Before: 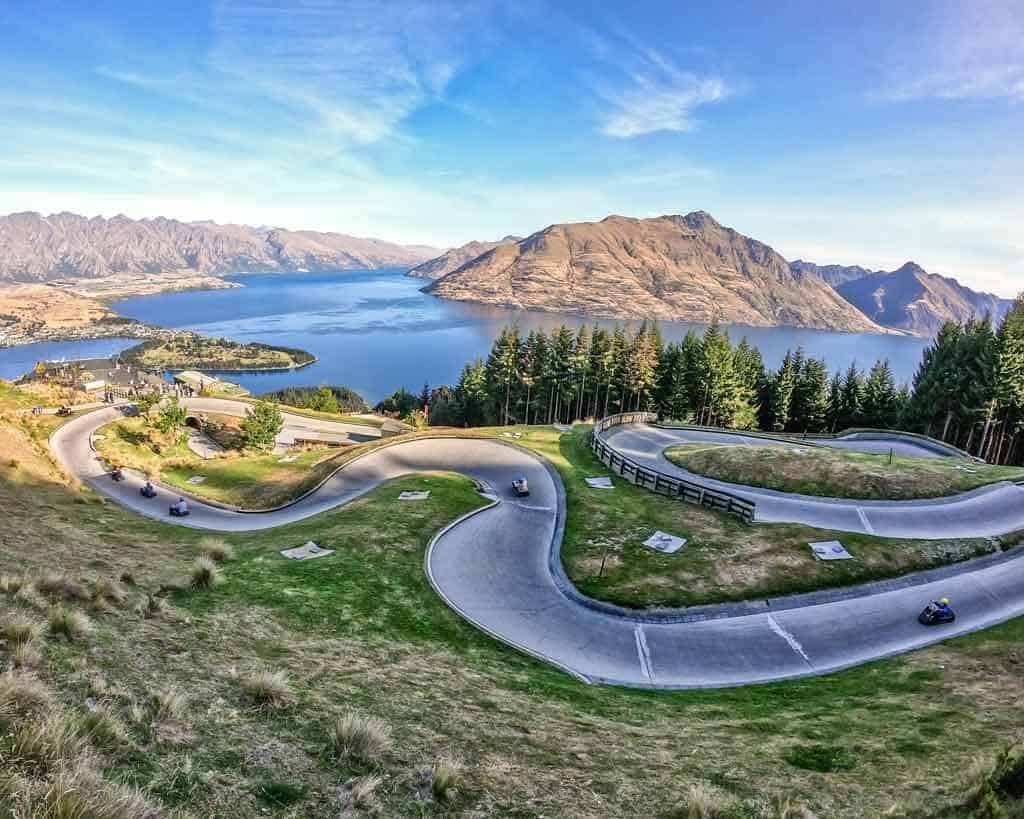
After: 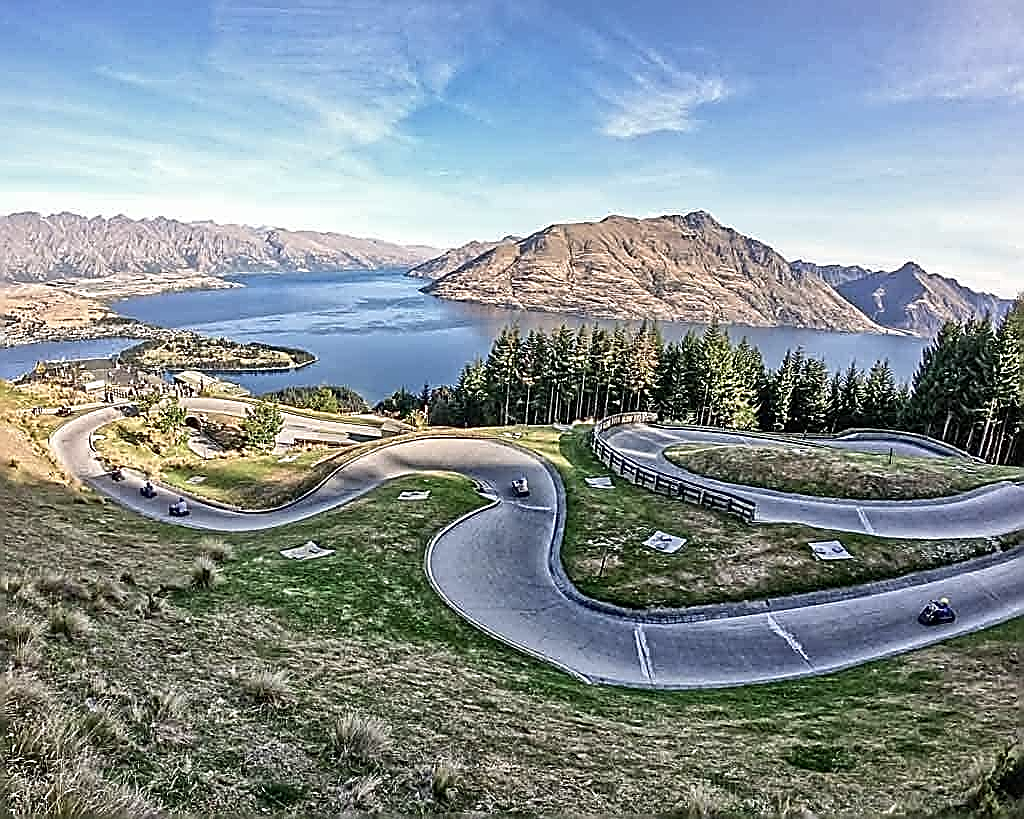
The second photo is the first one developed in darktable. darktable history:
sharpen: amount 1.861
contrast brightness saturation: contrast 0.06, brightness -0.01, saturation -0.23
